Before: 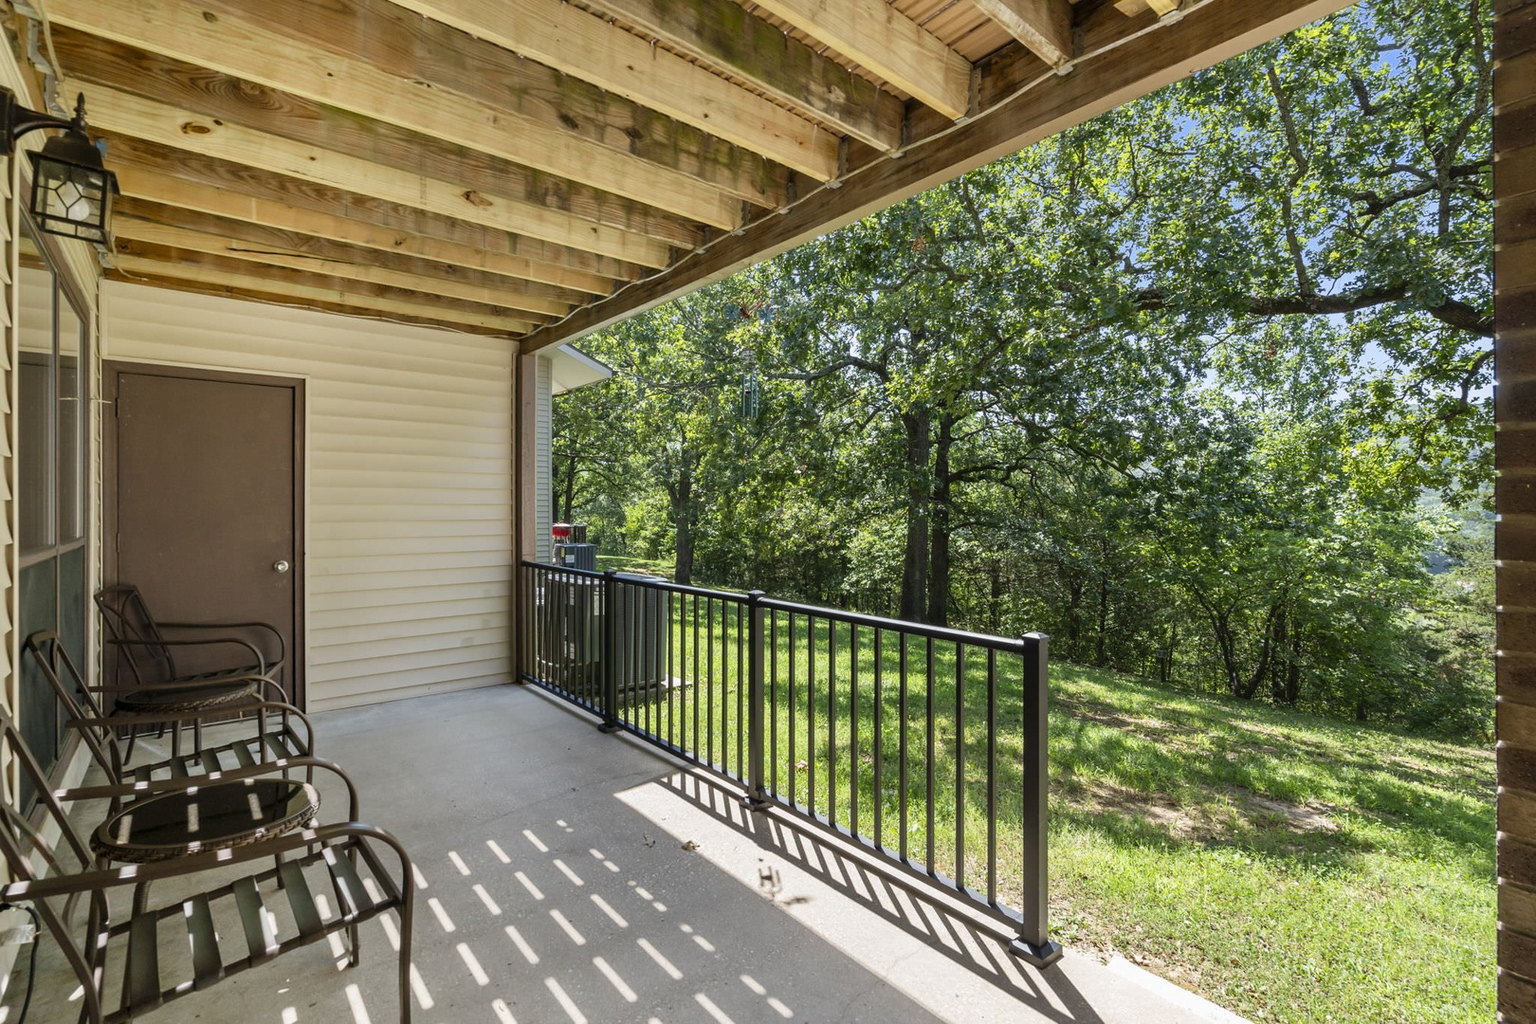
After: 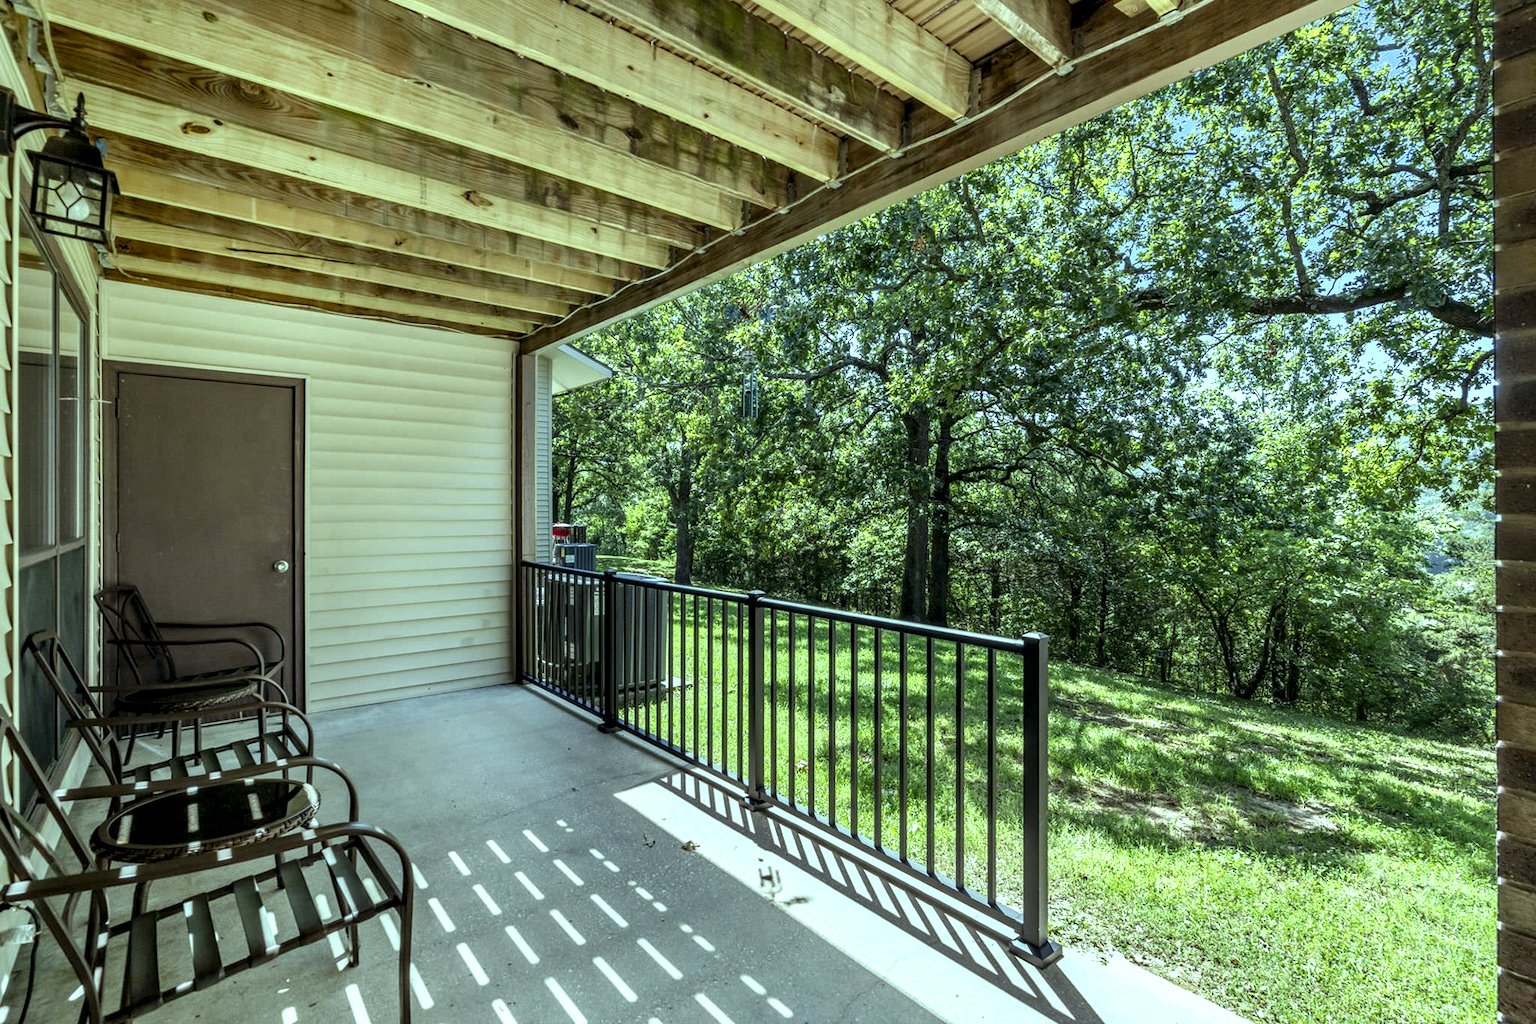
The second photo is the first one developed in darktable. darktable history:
color balance: mode lift, gamma, gain (sRGB), lift [0.997, 0.979, 1.021, 1.011], gamma [1, 1.084, 0.916, 0.998], gain [1, 0.87, 1.13, 1.101], contrast 4.55%, contrast fulcrum 38.24%, output saturation 104.09%
local contrast: detail 150%
